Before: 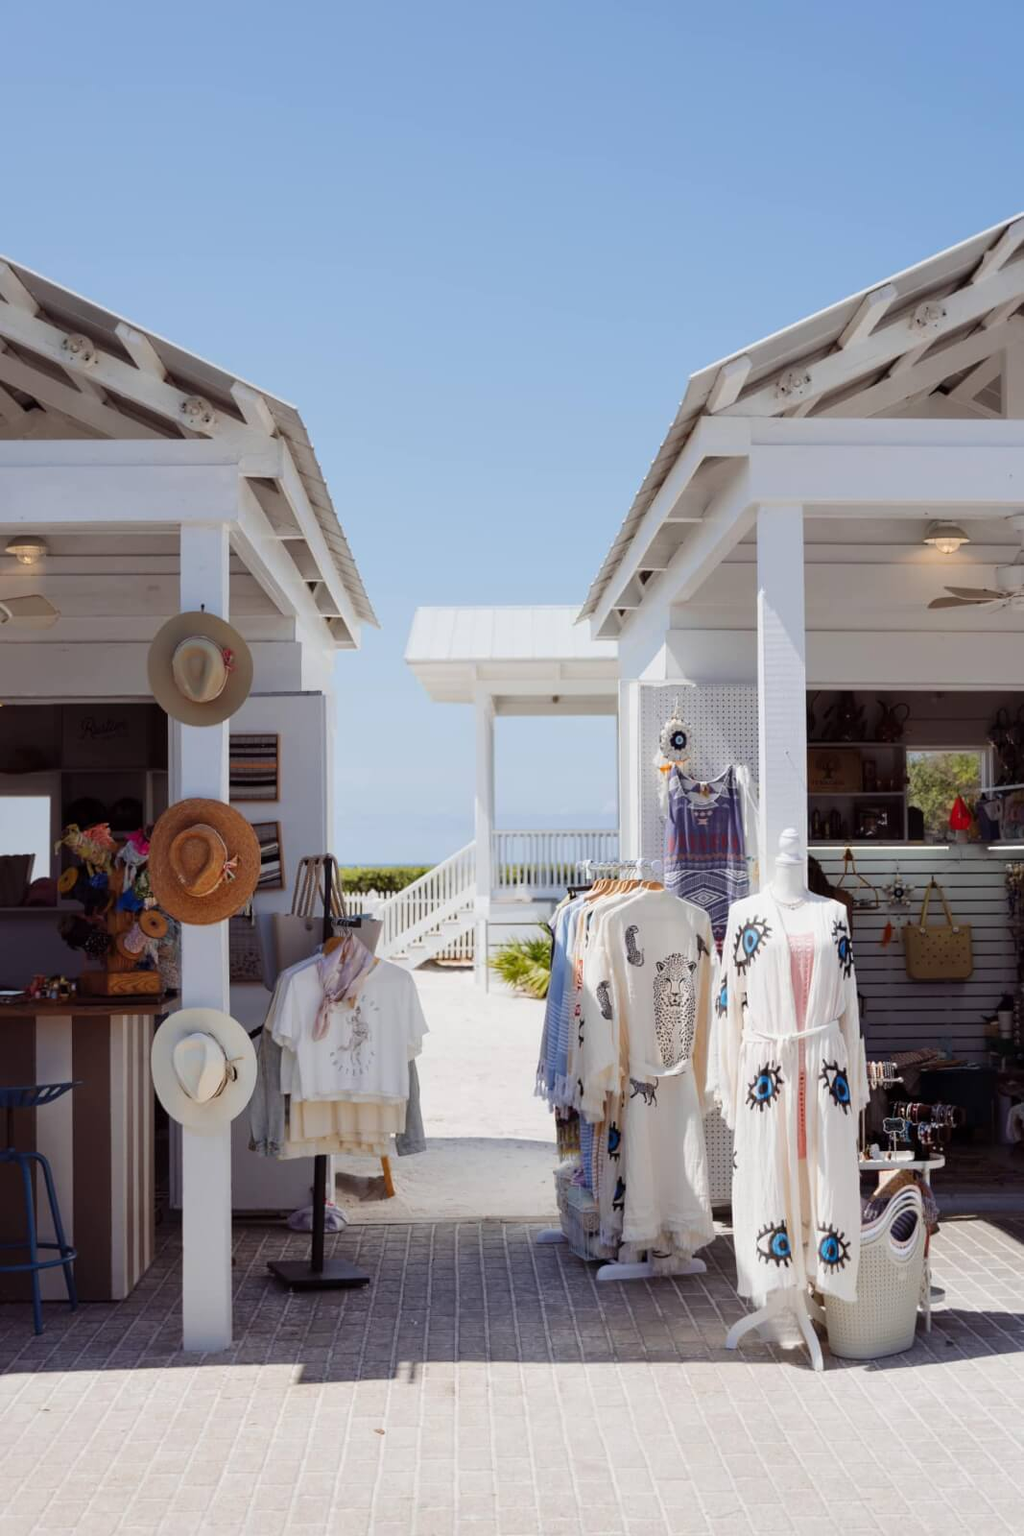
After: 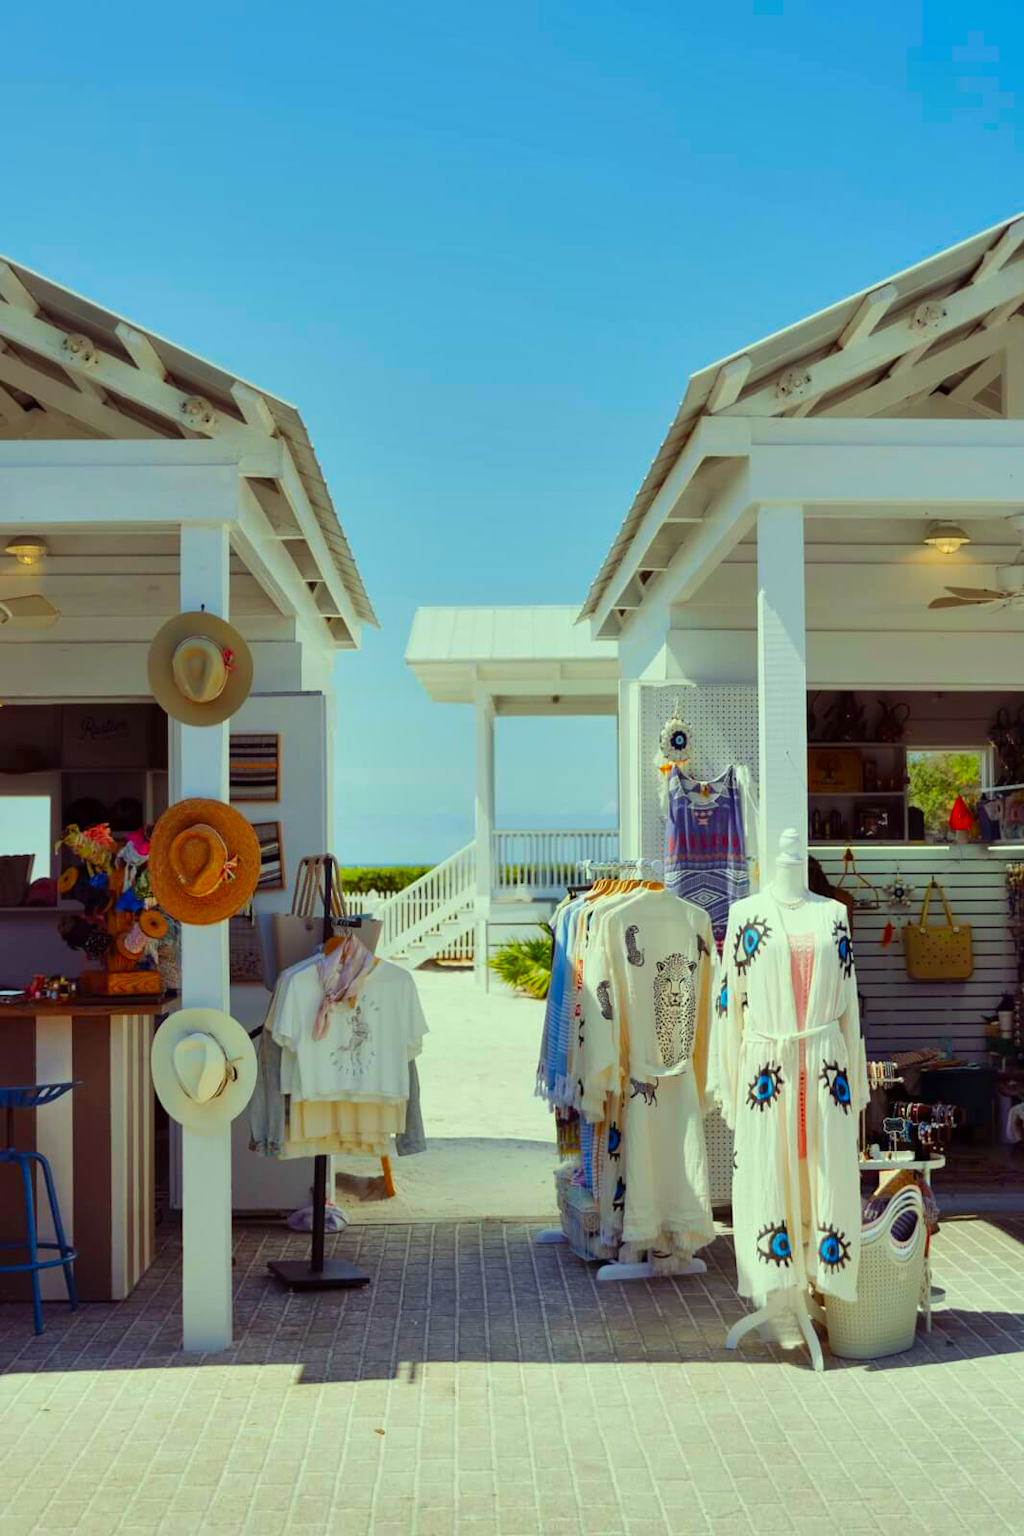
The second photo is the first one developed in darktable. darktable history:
color correction: highlights a* -10.77, highlights b* 9.8, saturation 1.72
shadows and highlights: soften with gaussian
